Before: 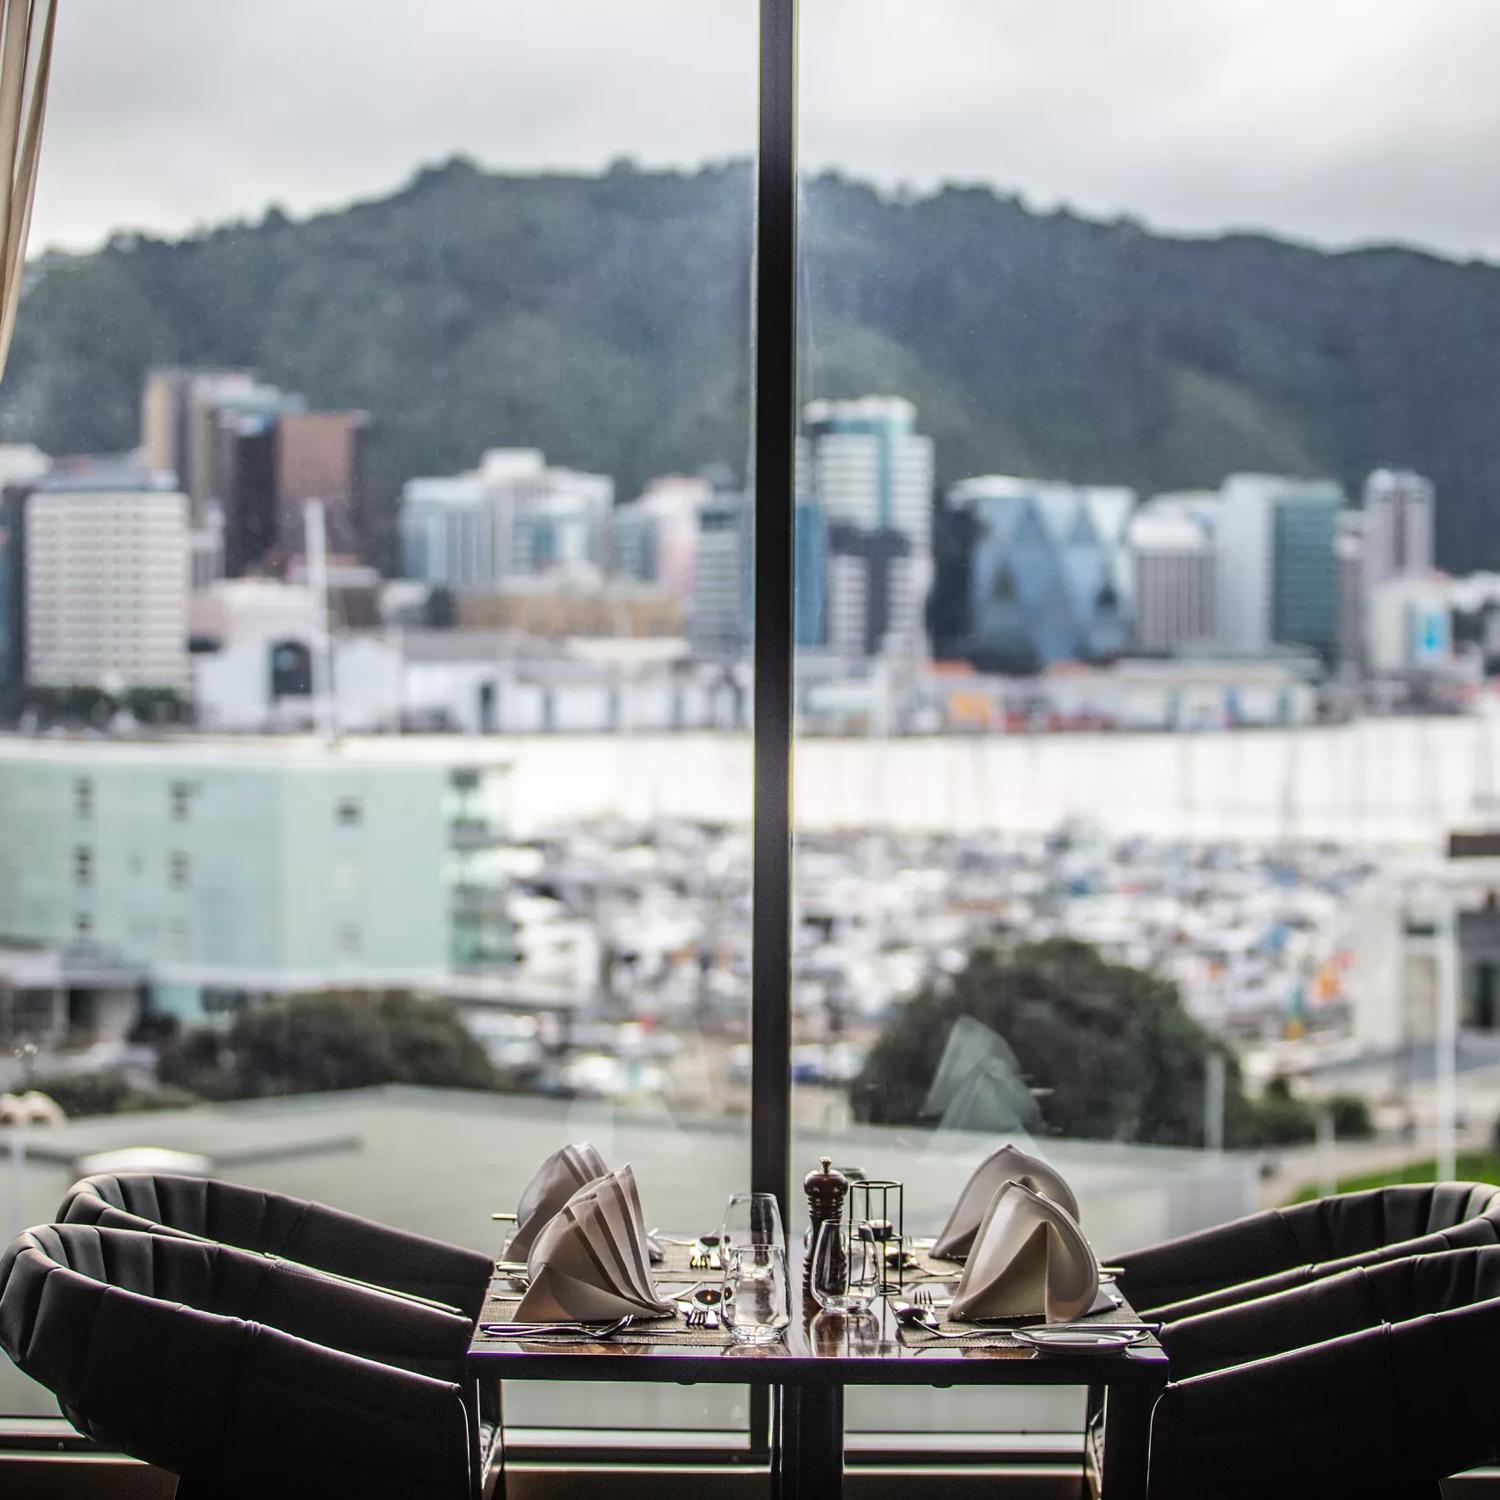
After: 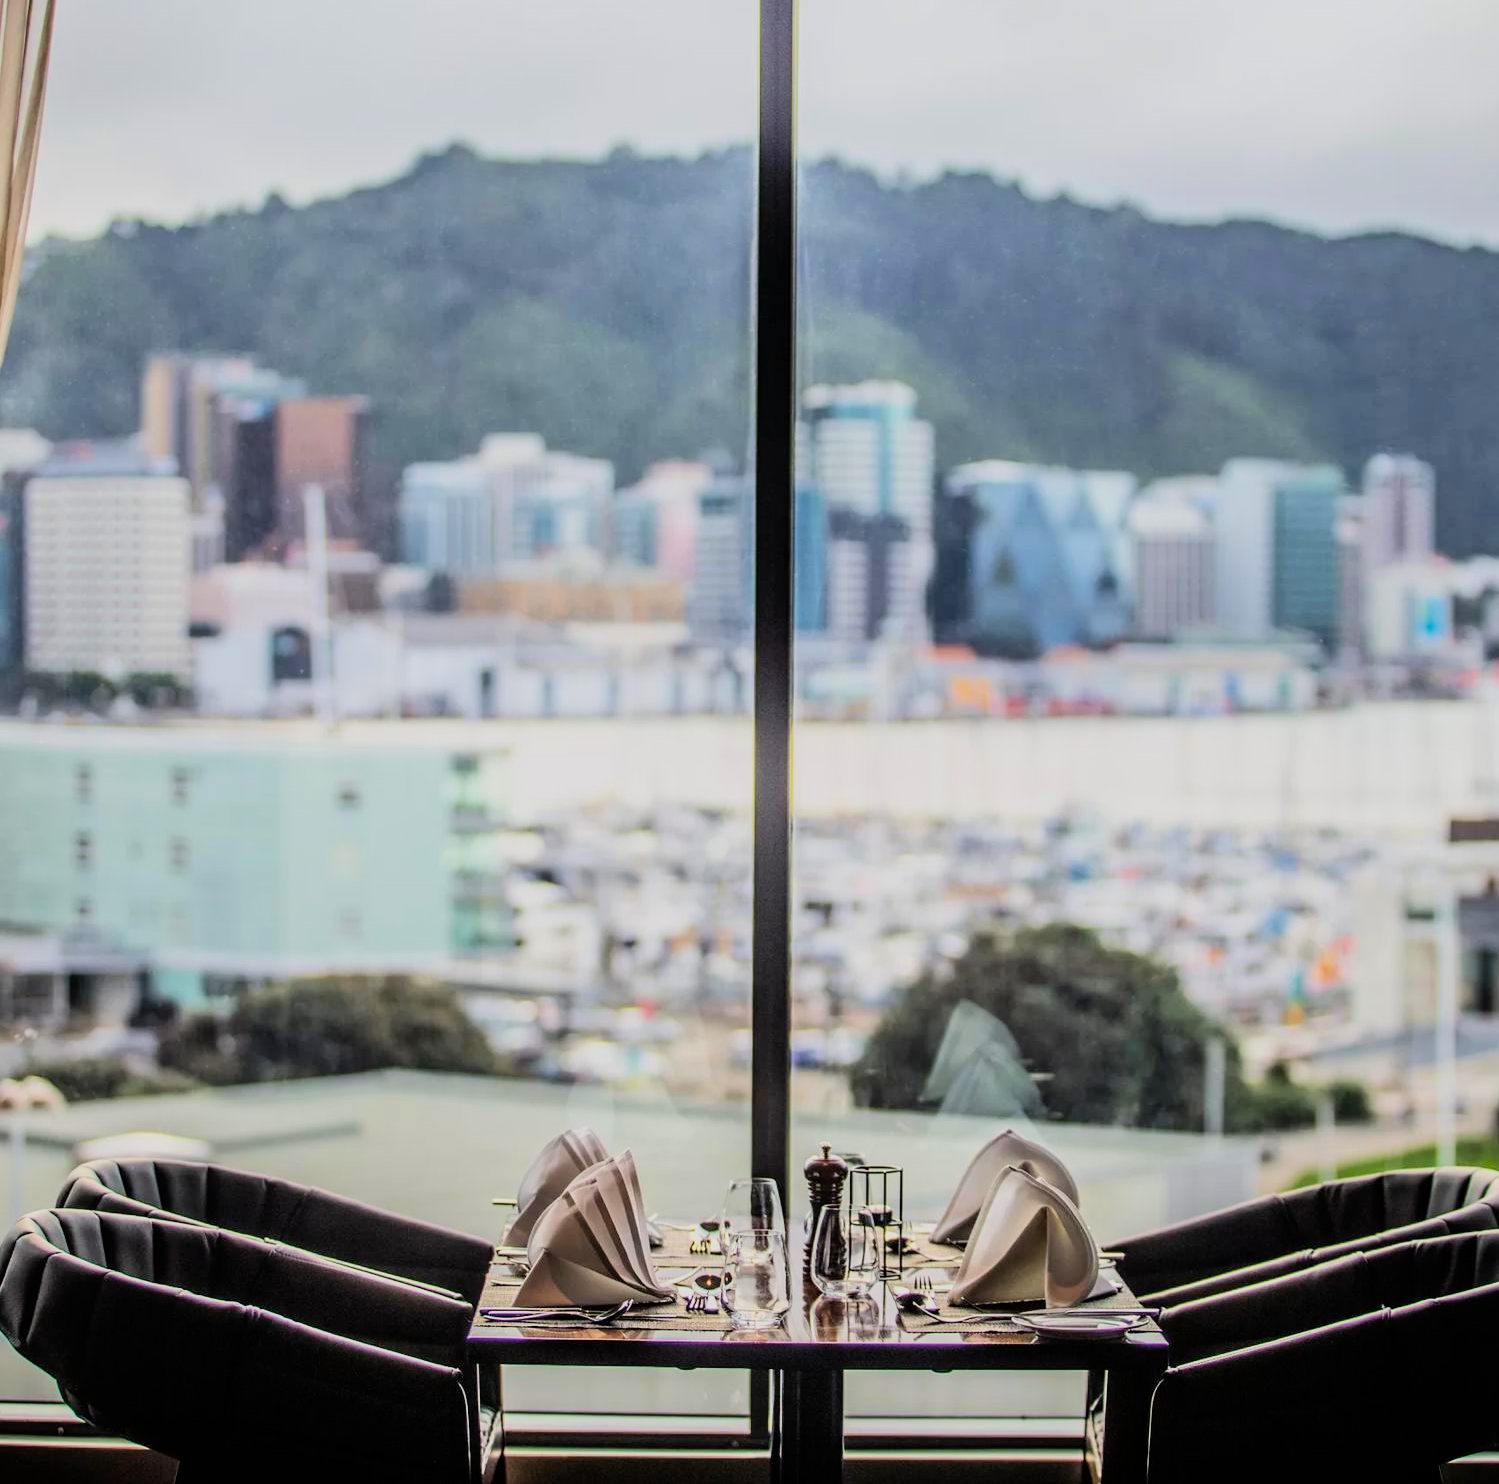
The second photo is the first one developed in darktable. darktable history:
crop: top 1.049%, right 0.001%
exposure: black level correction 0, exposure 0.5 EV, compensate exposure bias true, compensate highlight preservation false
filmic rgb: black relative exposure -7.15 EV, white relative exposure 5.36 EV, hardness 3.02, color science v6 (2022)
velvia: on, module defaults
